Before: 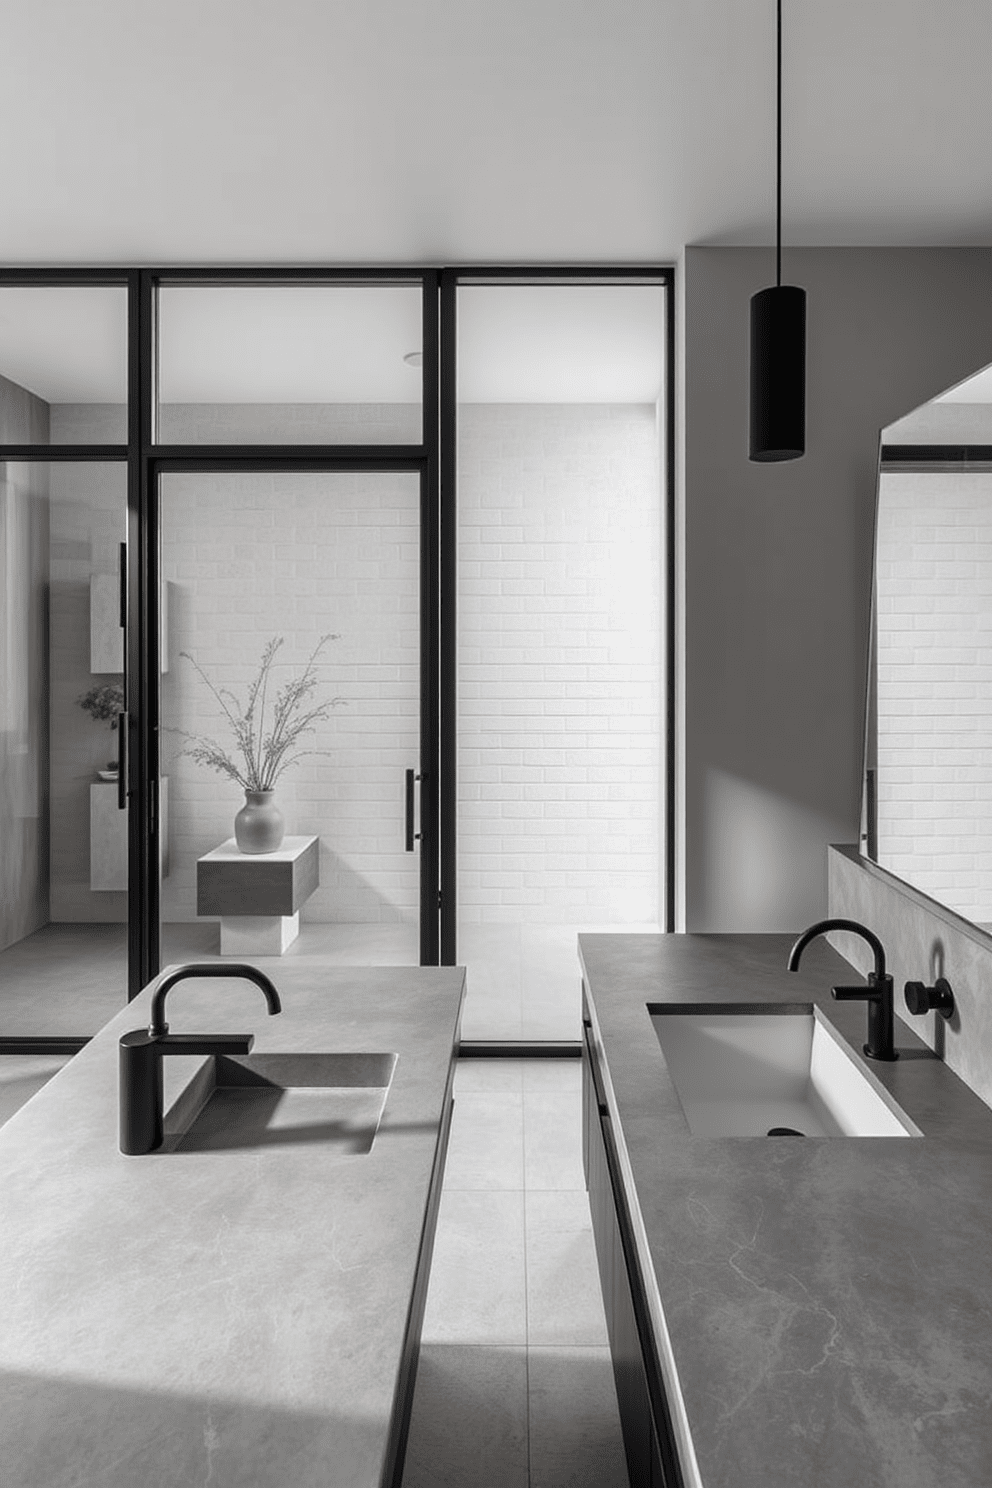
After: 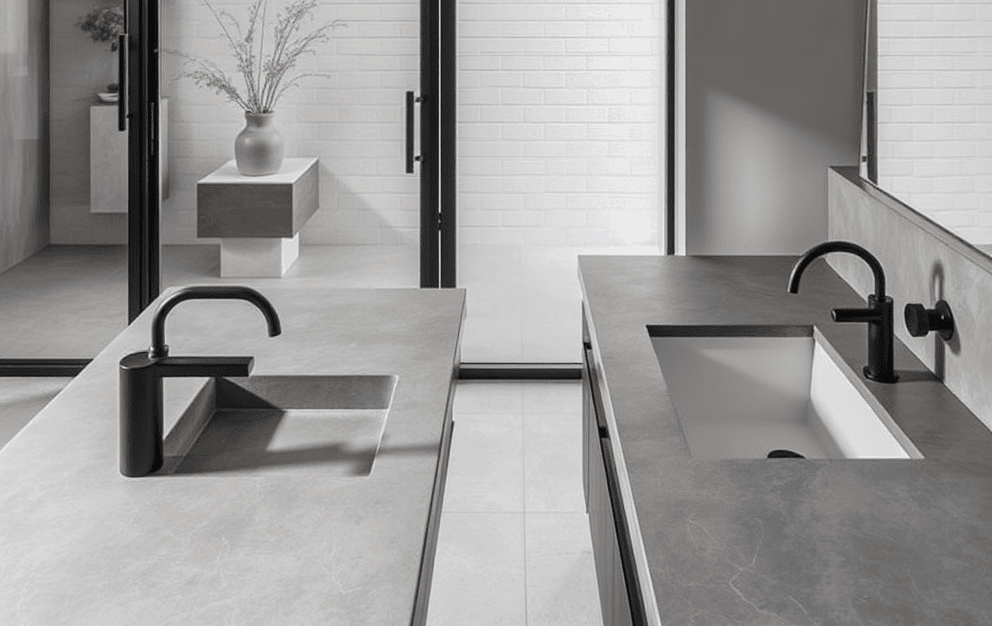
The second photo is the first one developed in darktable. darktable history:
crop: top 45.62%, bottom 12.253%
tone curve: curves: ch0 [(0, 0) (0.003, 0.018) (0.011, 0.024) (0.025, 0.038) (0.044, 0.067) (0.069, 0.098) (0.1, 0.13) (0.136, 0.165) (0.177, 0.205) (0.224, 0.249) (0.277, 0.304) (0.335, 0.365) (0.399, 0.432) (0.468, 0.505) (0.543, 0.579) (0.623, 0.652) (0.709, 0.725) (0.801, 0.802) (0.898, 0.876) (1, 1)], preserve colors none
